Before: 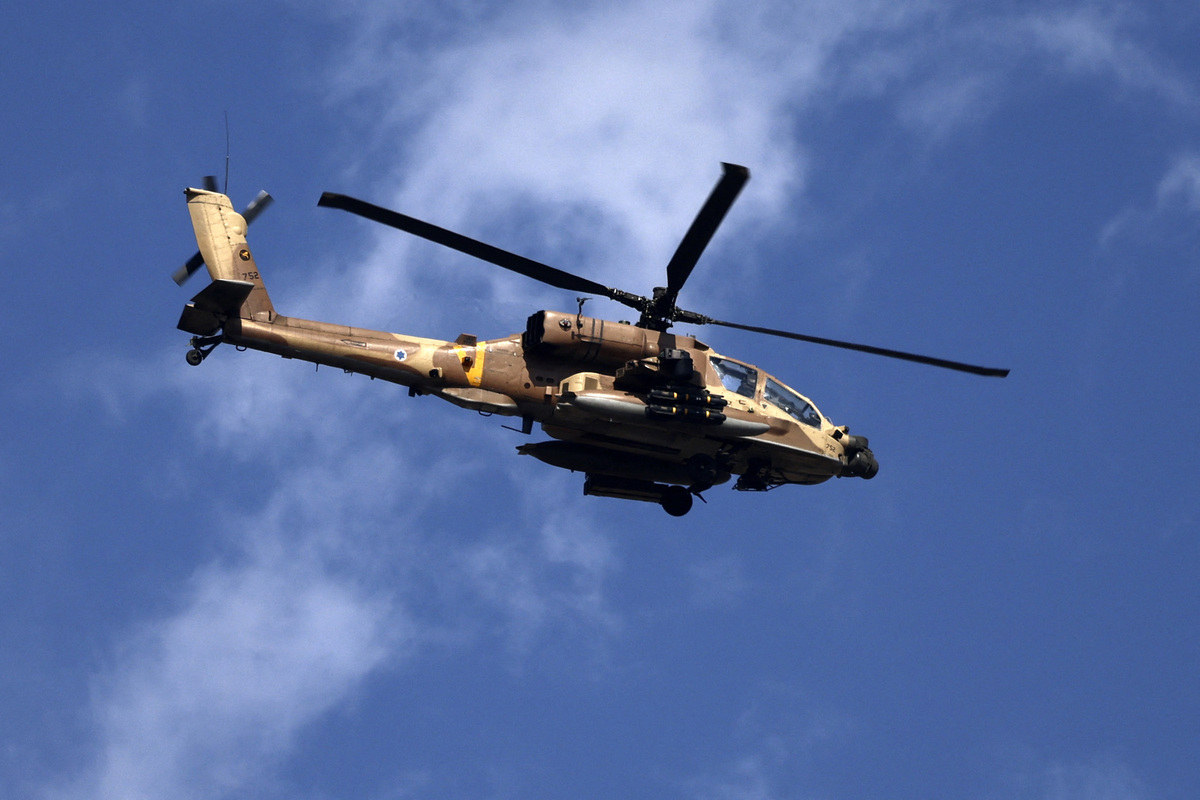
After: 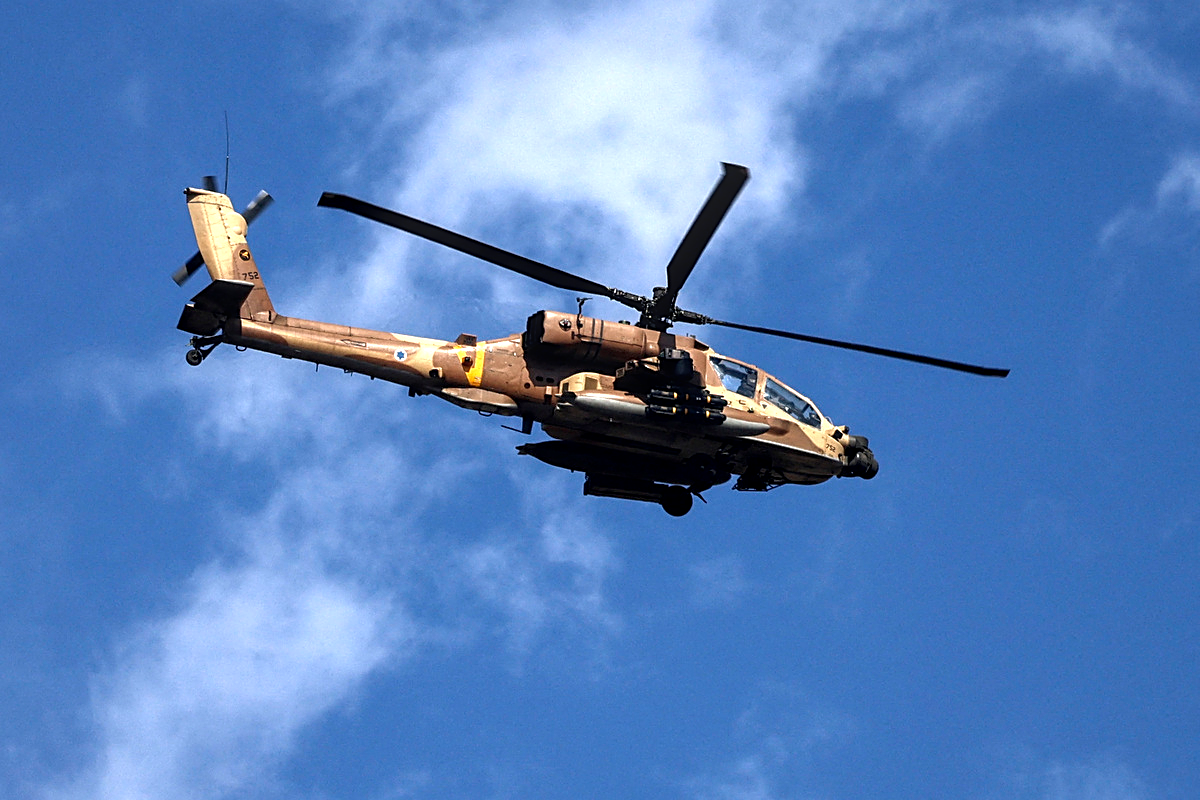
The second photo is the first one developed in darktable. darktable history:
local contrast: on, module defaults
sharpen: on, module defaults
exposure: black level correction 0, exposure 0.498 EV, compensate highlight preservation false
